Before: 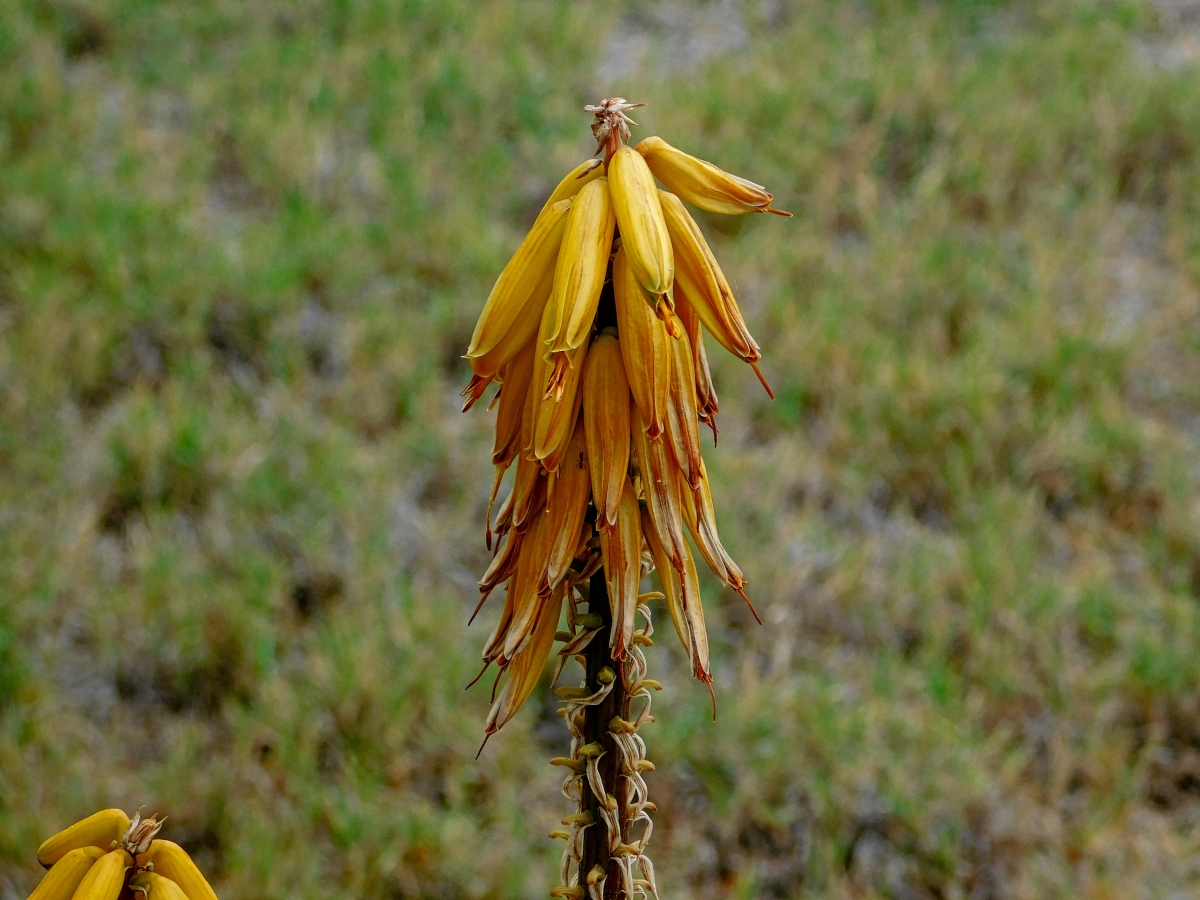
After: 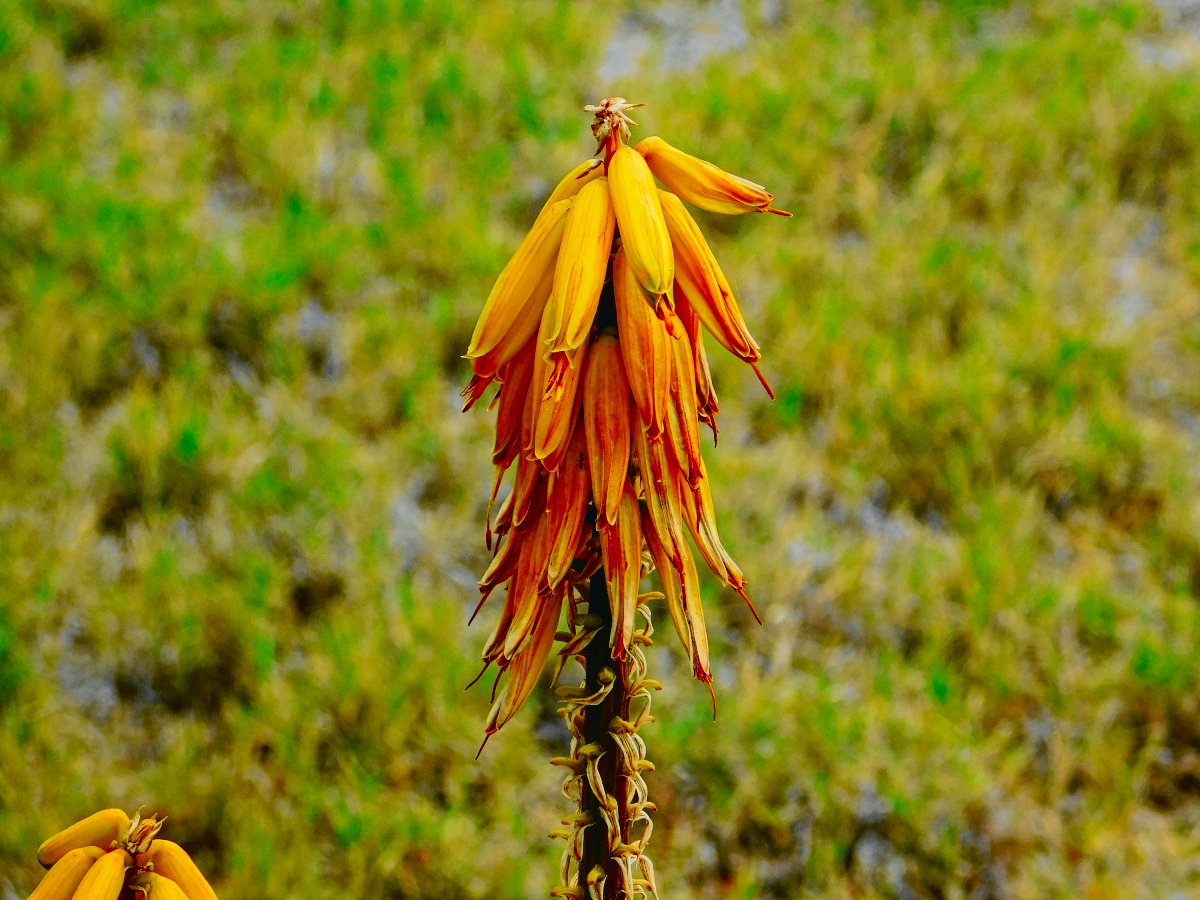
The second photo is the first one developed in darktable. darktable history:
shadows and highlights: shadows 75, highlights -25, soften with gaussian
tone curve: curves: ch0 [(0, 0.03) (0.113, 0.087) (0.207, 0.184) (0.515, 0.612) (0.712, 0.793) (1, 0.946)]; ch1 [(0, 0) (0.172, 0.123) (0.317, 0.279) (0.407, 0.401) (0.476, 0.482) (0.505, 0.499) (0.534, 0.534) (0.632, 0.645) (0.726, 0.745) (1, 1)]; ch2 [(0, 0) (0.411, 0.424) (0.505, 0.505) (0.521, 0.524) (0.541, 0.569) (0.65, 0.699) (1, 1)], color space Lab, independent channels, preserve colors none
color contrast: green-magenta contrast 1.69, blue-yellow contrast 1.49
